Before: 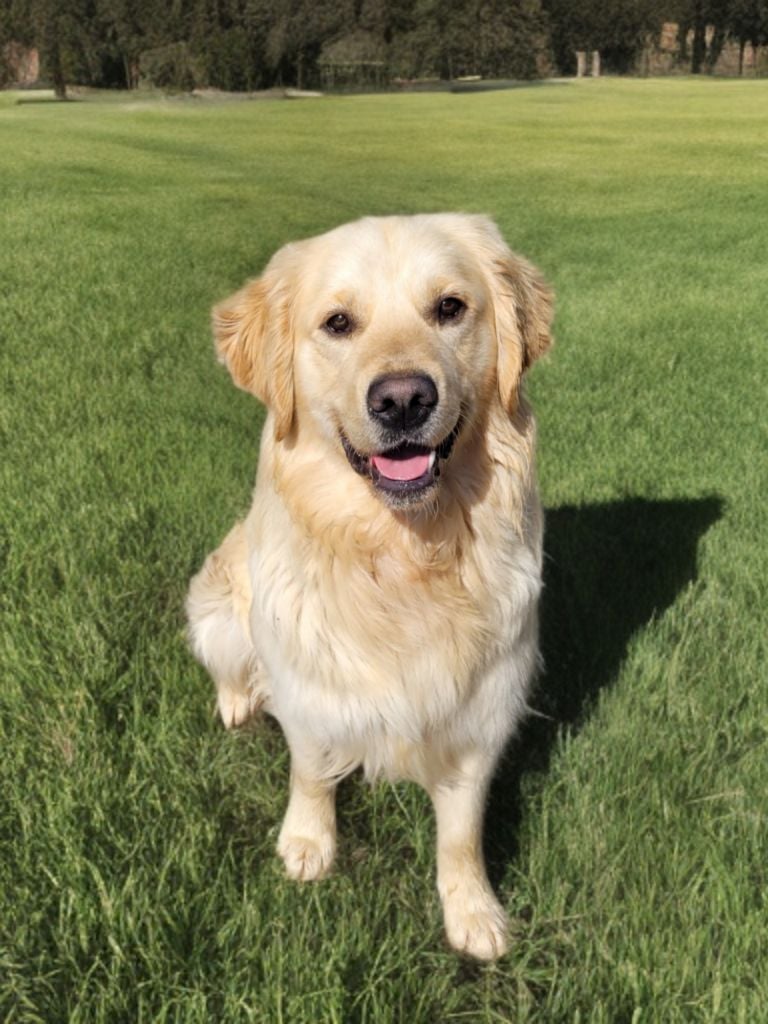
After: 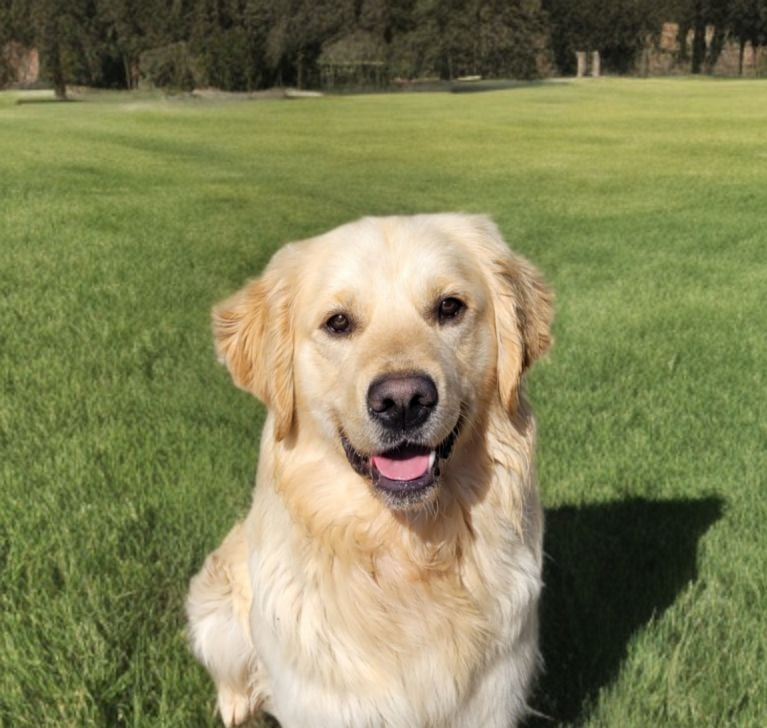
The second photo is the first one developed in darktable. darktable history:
crop: right 0%, bottom 28.849%
